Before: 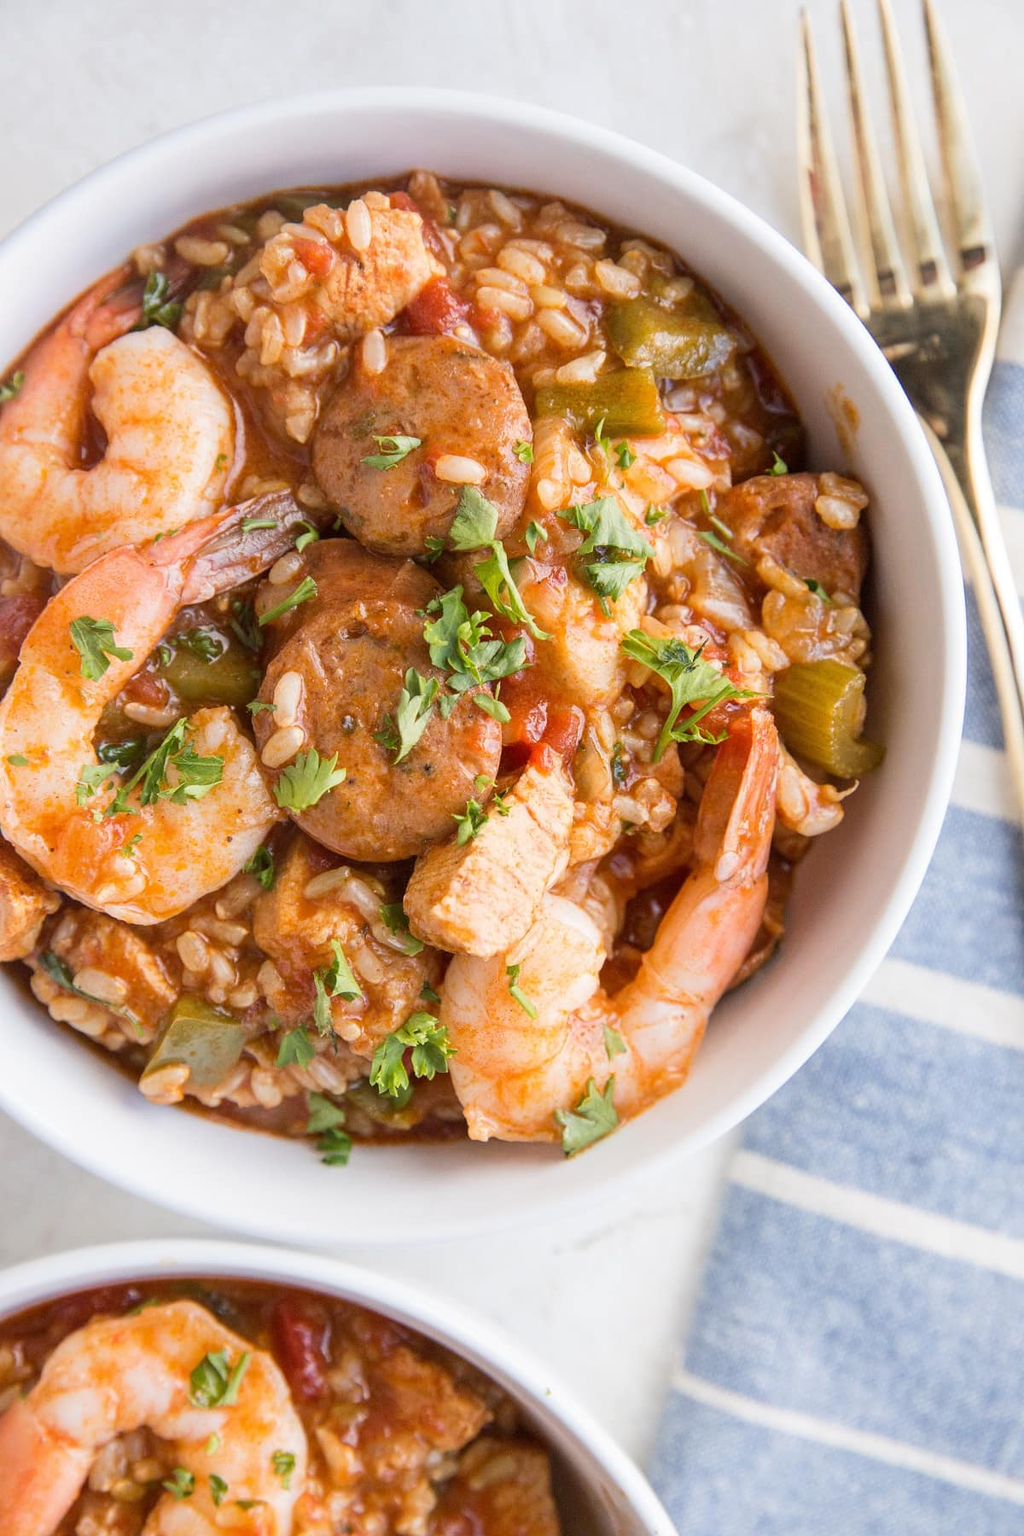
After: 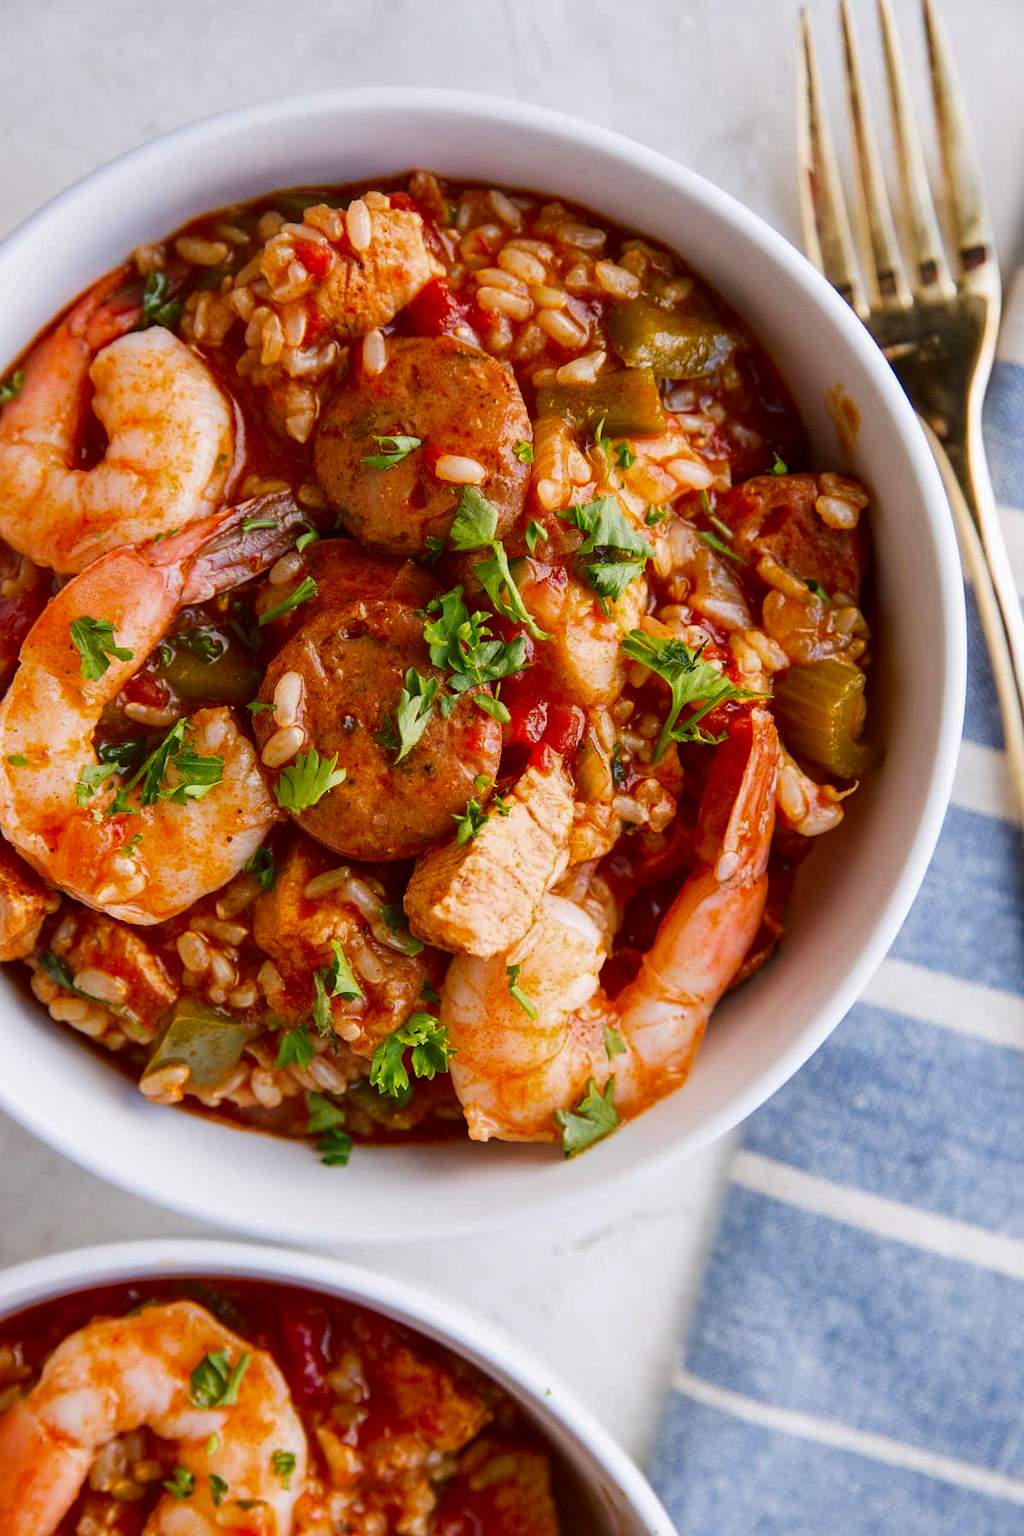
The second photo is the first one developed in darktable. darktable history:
exposure: exposure -0.151 EV, compensate highlight preservation false
contrast brightness saturation: brightness -0.25, saturation 0.2
color balance: lift [1, 1, 0.999, 1.001], gamma [1, 1.003, 1.005, 0.995], gain [1, 0.992, 0.988, 1.012], contrast 5%, output saturation 110%
